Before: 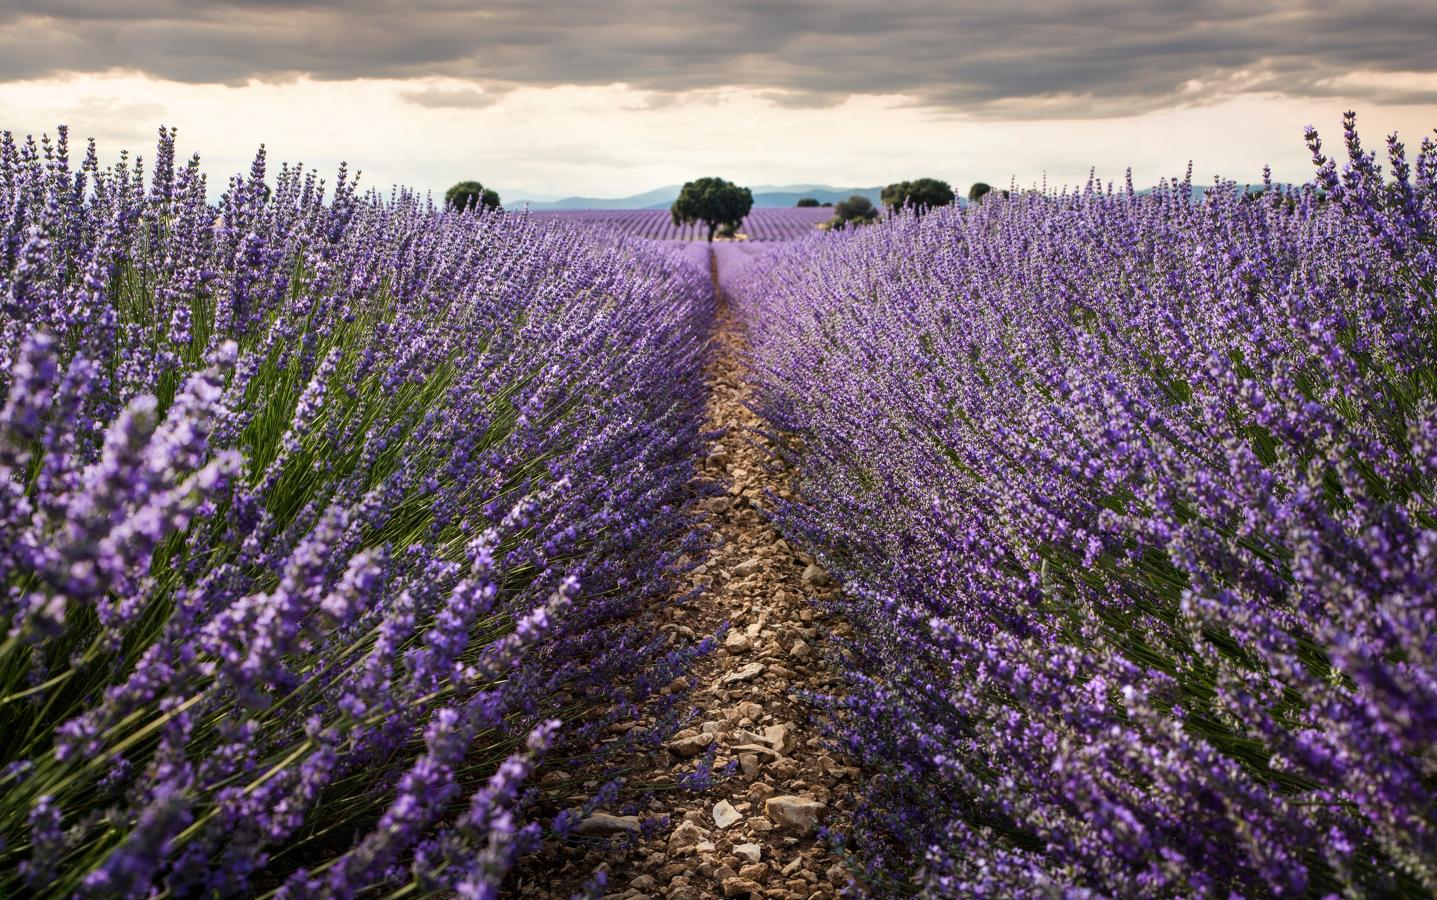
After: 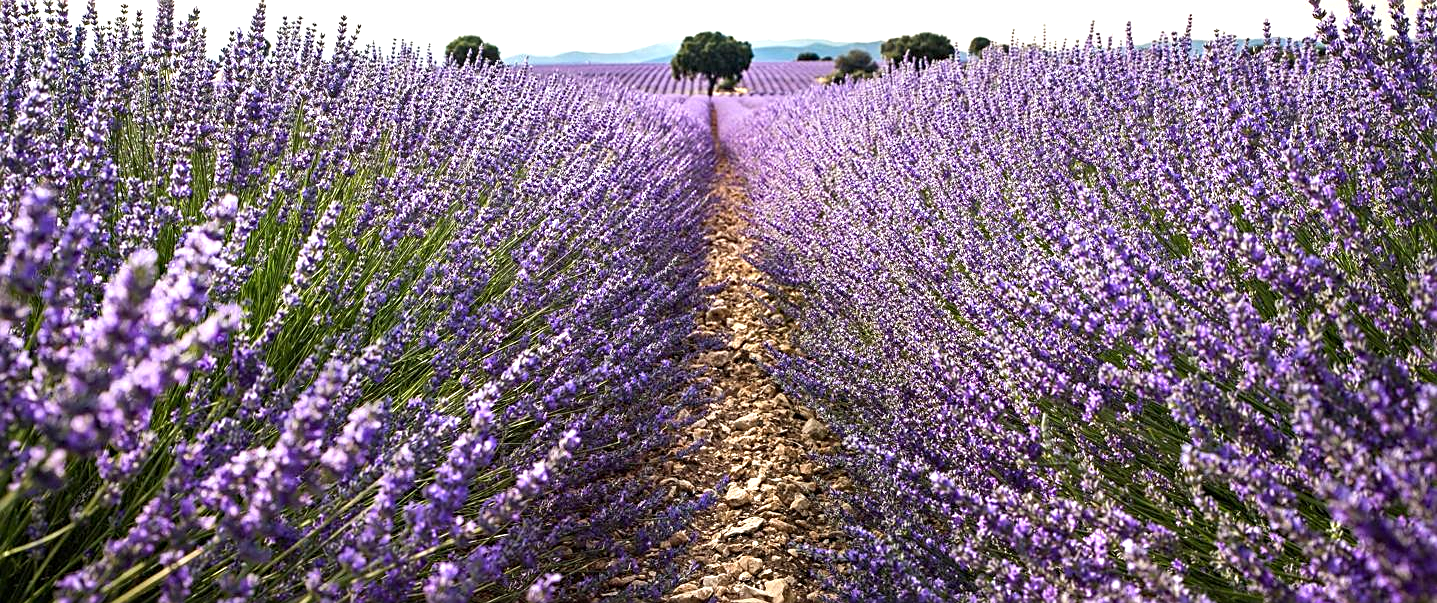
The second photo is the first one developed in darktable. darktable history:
haze removal: compatibility mode true, adaptive false
sharpen: on, module defaults
crop: top 16.255%, bottom 16.688%
exposure: exposure 0.741 EV, compensate exposure bias true, compensate highlight preservation false
